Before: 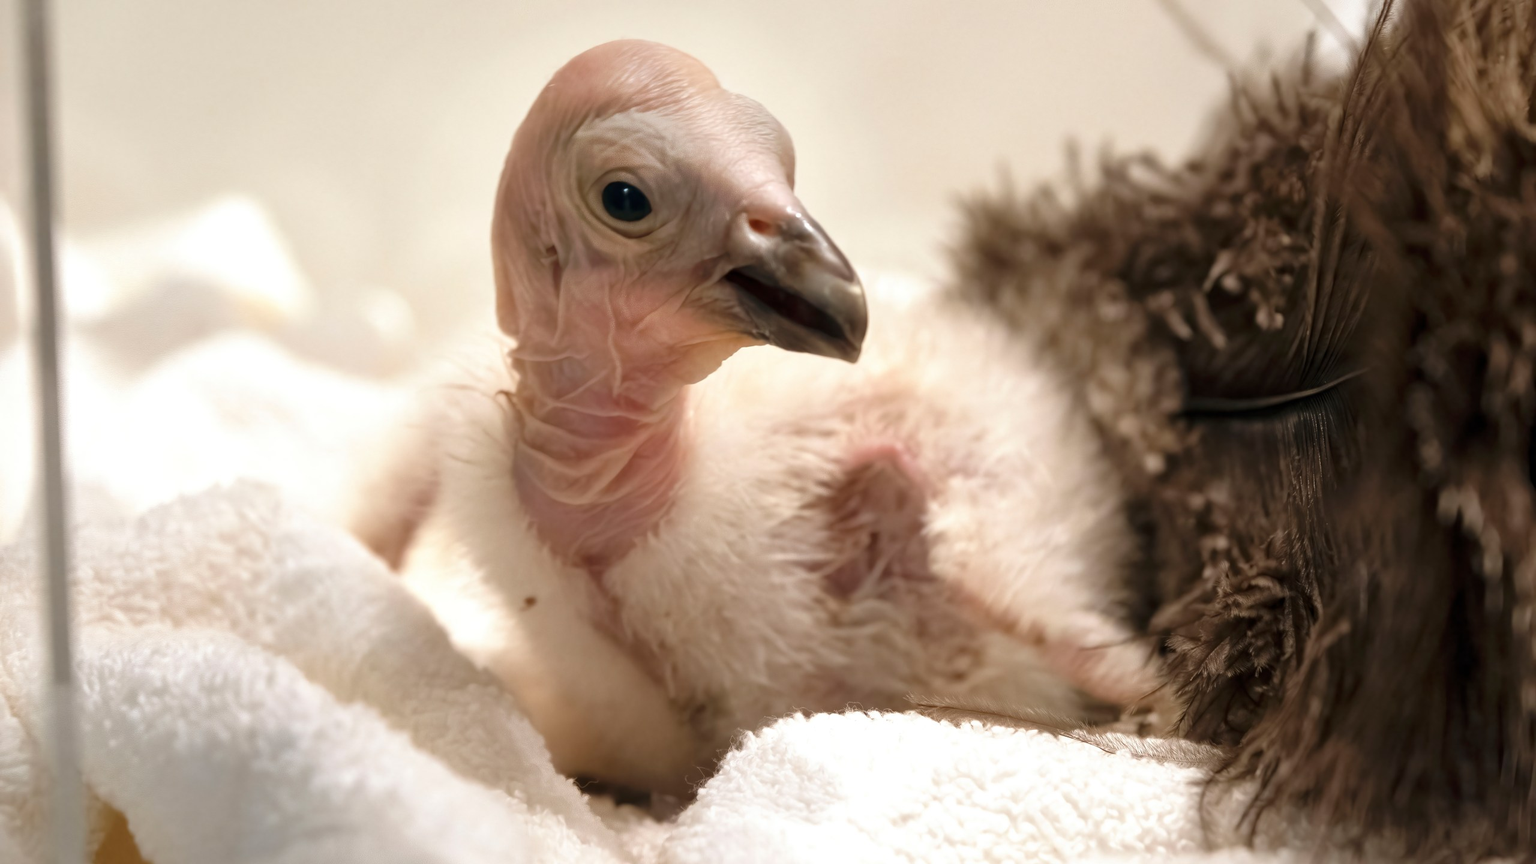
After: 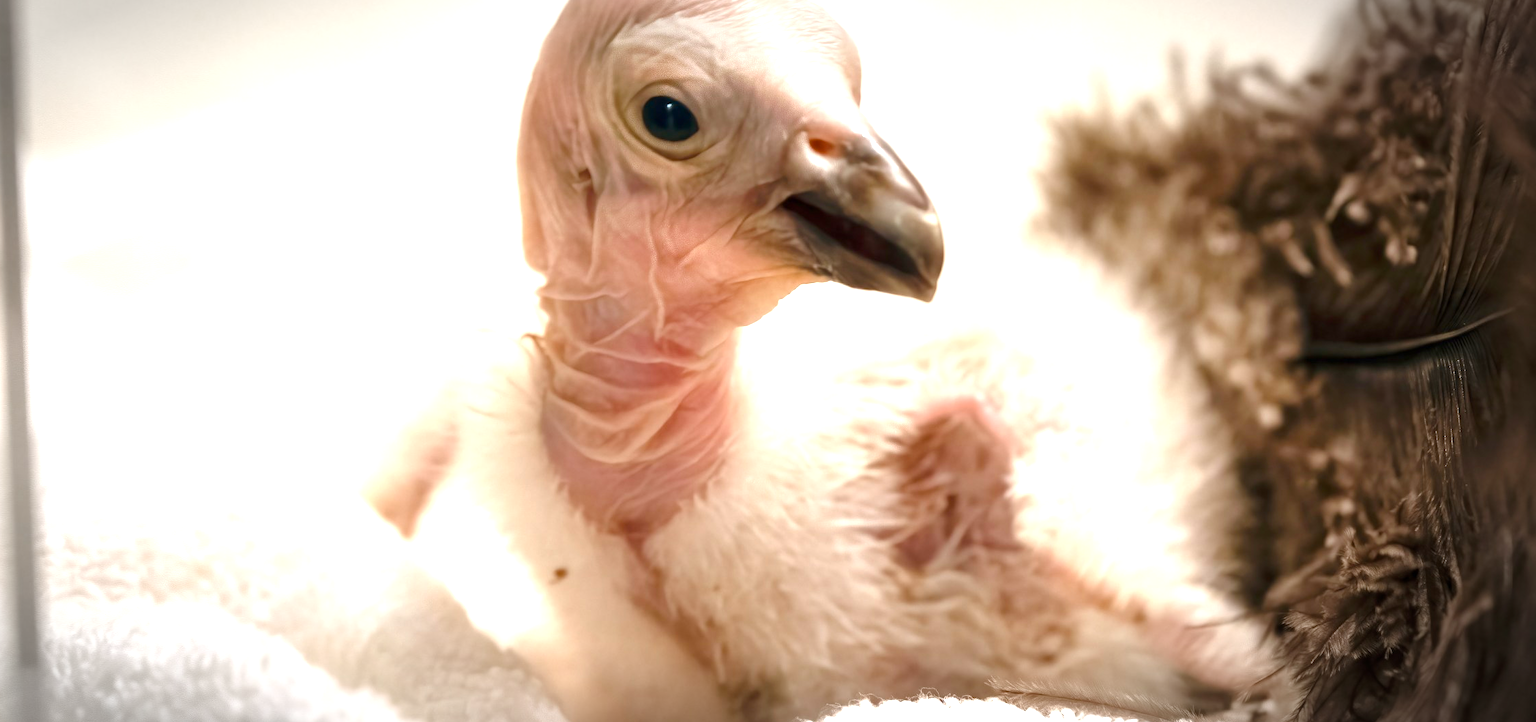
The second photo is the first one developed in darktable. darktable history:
crop and rotate: left 2.425%, top 11.305%, right 9.6%, bottom 15.08%
color balance rgb: linear chroma grading › shadows 32%, linear chroma grading › global chroma -2%, linear chroma grading › mid-tones 4%, perceptual saturation grading › global saturation -2%, perceptual saturation grading › highlights -8%, perceptual saturation grading › mid-tones 8%, perceptual saturation grading › shadows 4%, perceptual brilliance grading › highlights 8%, perceptual brilliance grading › mid-tones 4%, perceptual brilliance grading › shadows 2%, global vibrance 16%, saturation formula JzAzBz (2021)
exposure: exposure 0.785 EV, compensate highlight preservation false
vignetting: automatic ratio true
